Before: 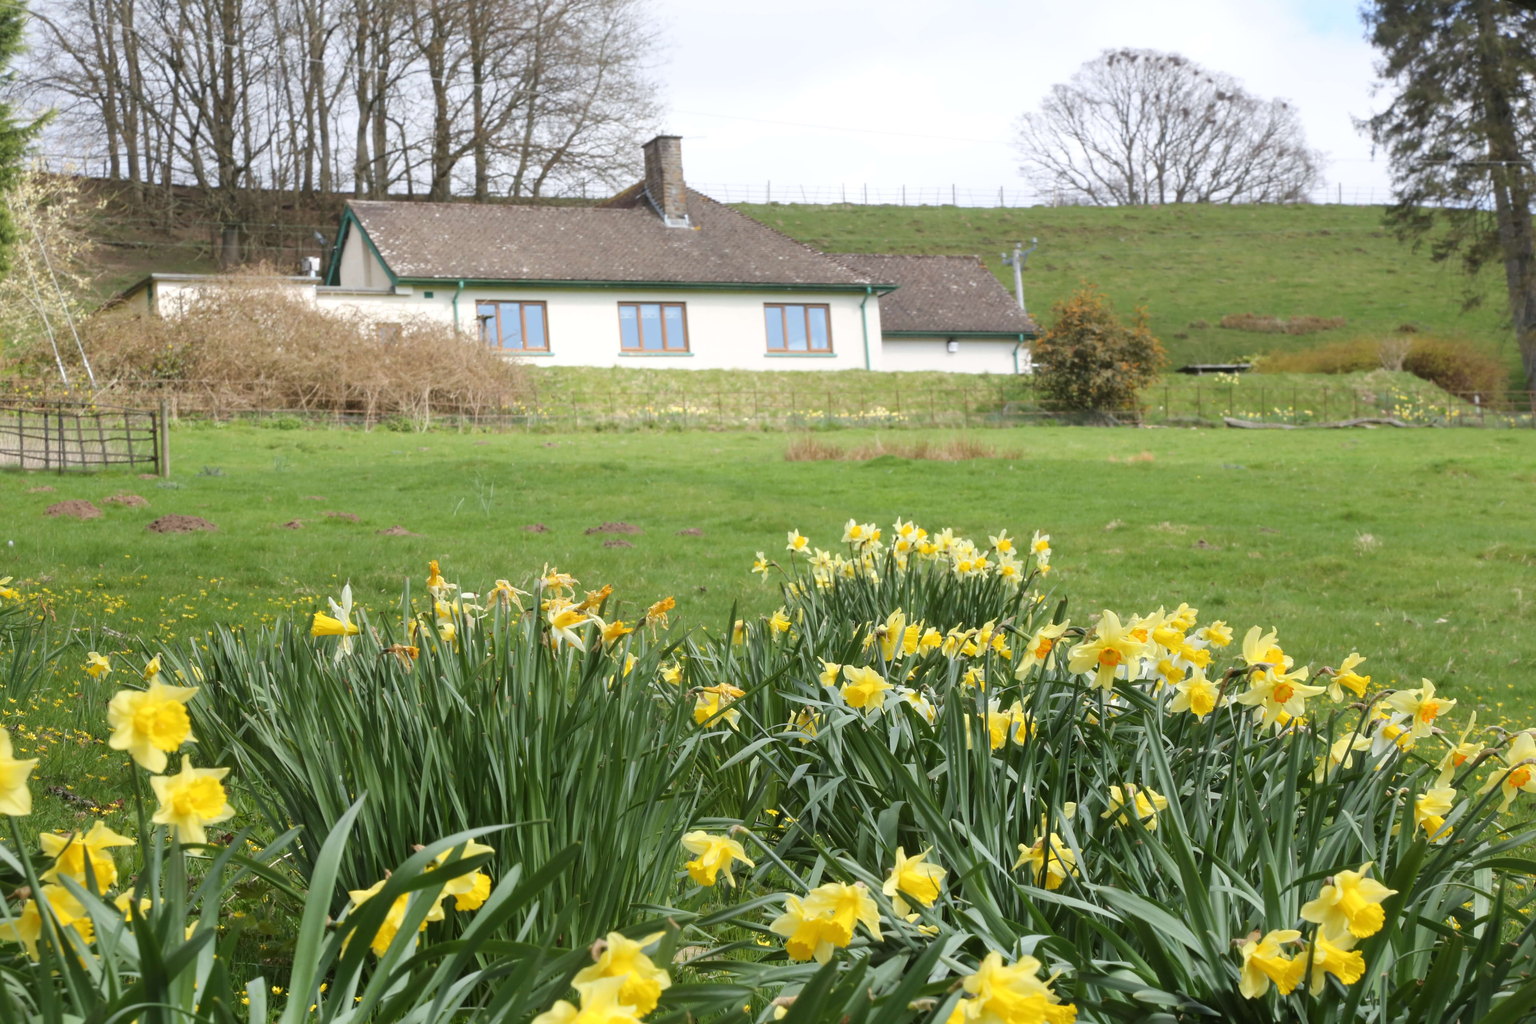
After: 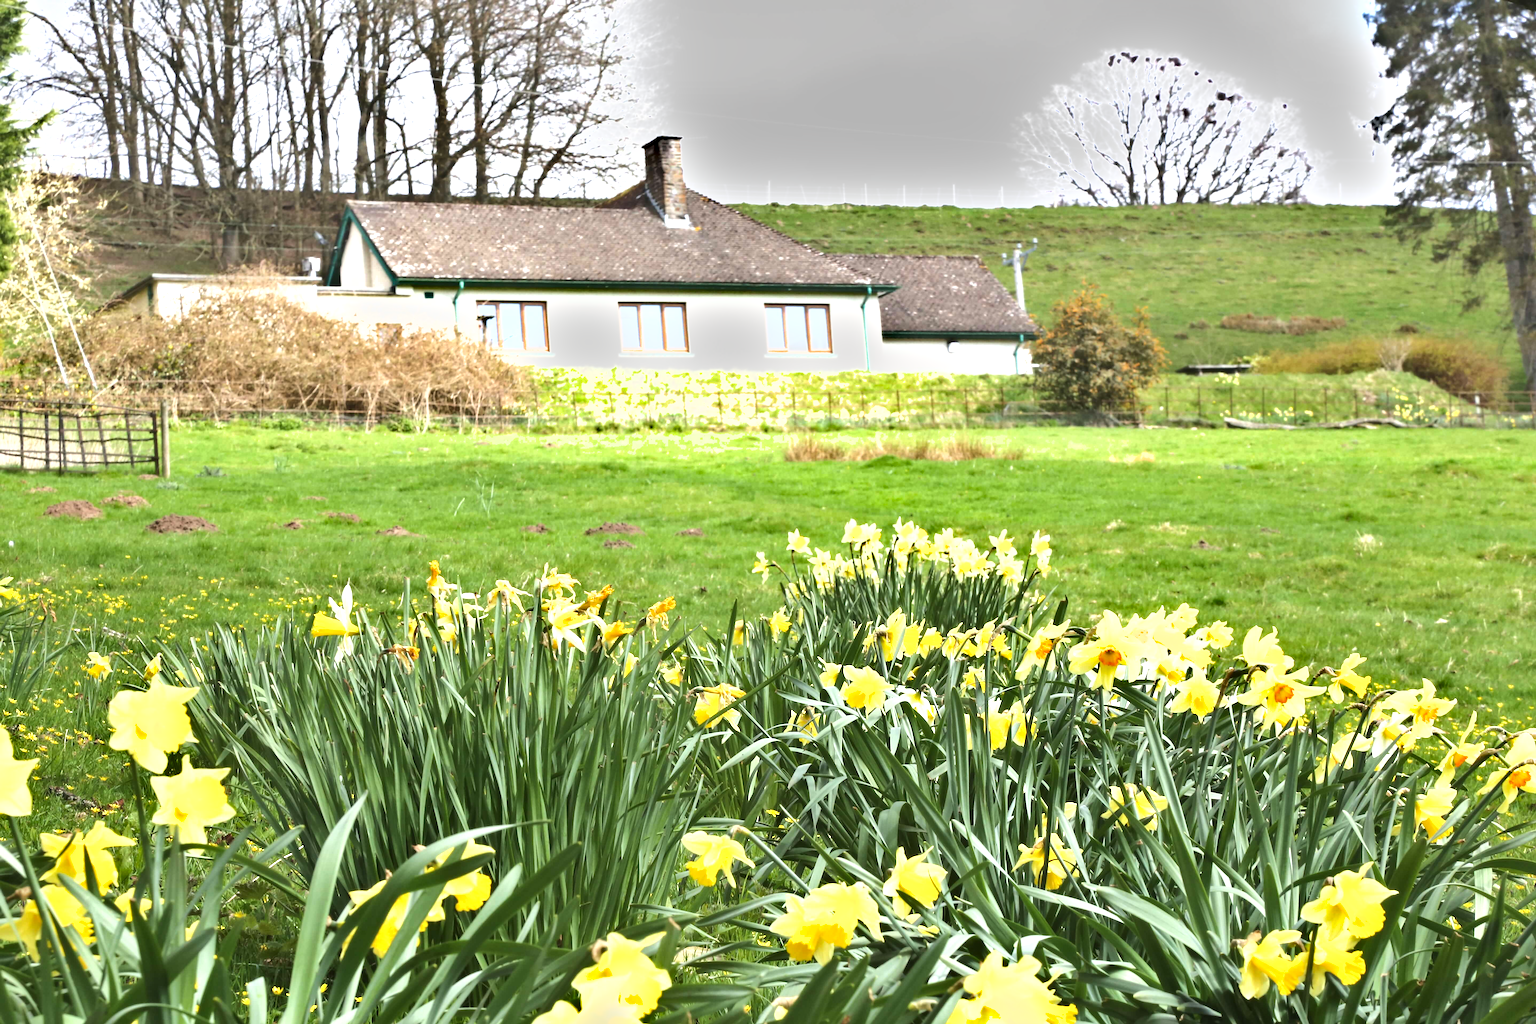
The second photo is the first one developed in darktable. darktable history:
shadows and highlights: soften with gaussian
sharpen: radius 1.559, amount 0.373, threshold 1.271
tone equalizer: -8 EV -0.417 EV, -7 EV -0.389 EV, -6 EV -0.333 EV, -5 EV -0.222 EV, -3 EV 0.222 EV, -2 EV 0.333 EV, -1 EV 0.389 EV, +0 EV 0.417 EV, edges refinement/feathering 500, mask exposure compensation -1.57 EV, preserve details no
exposure: exposure 0.77 EV, compensate highlight preservation false
